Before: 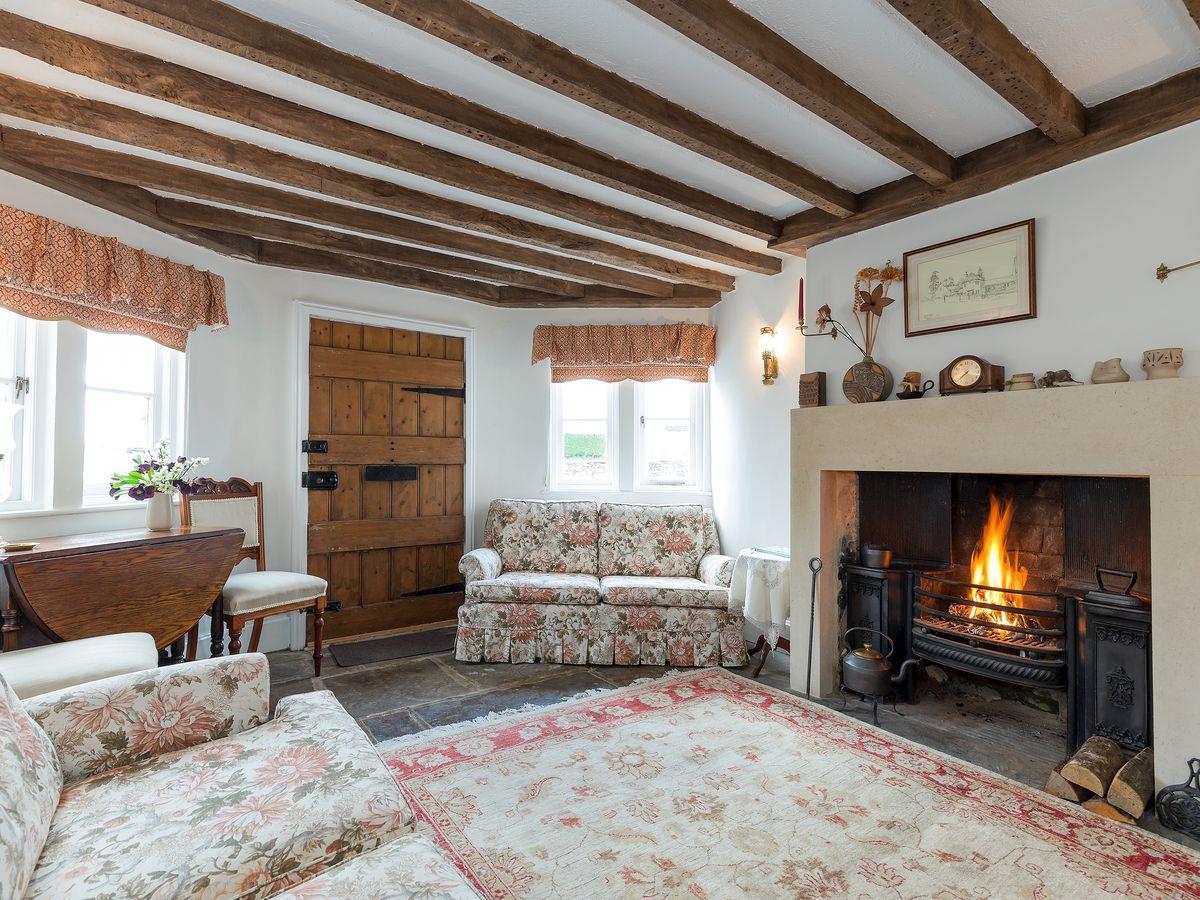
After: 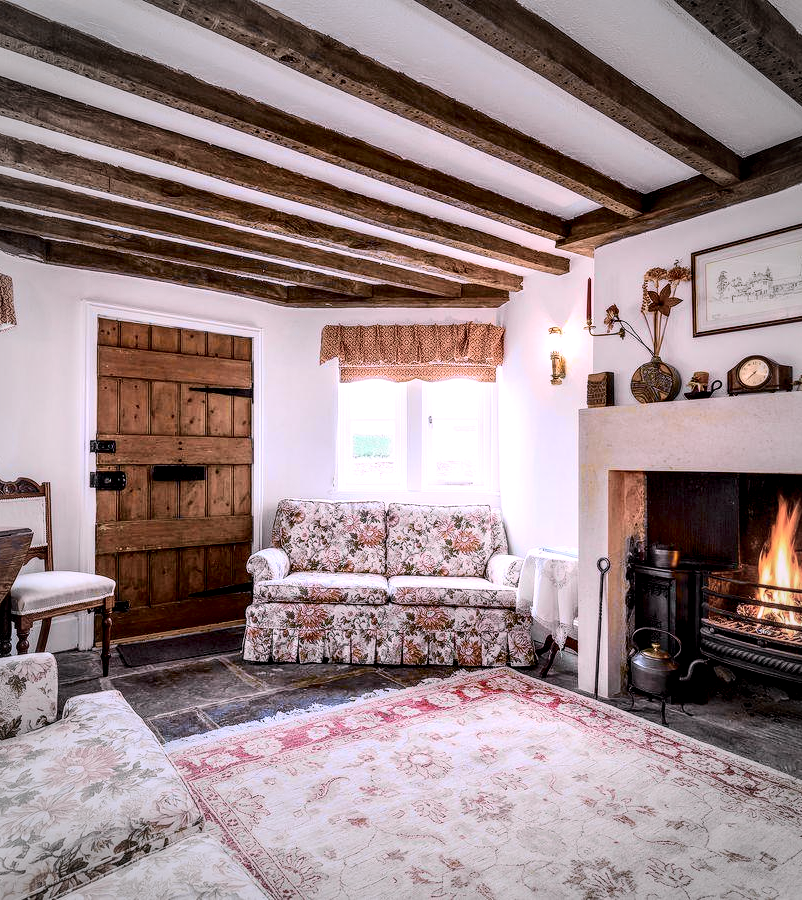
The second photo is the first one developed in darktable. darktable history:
white balance: red 1.042, blue 1.17
crop and rotate: left 17.732%, right 15.423%
tone curve: curves: ch0 [(0, 0.006) (0.184, 0.172) (0.405, 0.46) (0.456, 0.528) (0.634, 0.728) (0.877, 0.89) (0.984, 0.935)]; ch1 [(0, 0) (0.443, 0.43) (0.492, 0.495) (0.566, 0.582) (0.595, 0.606) (0.608, 0.609) (0.65, 0.677) (1, 1)]; ch2 [(0, 0) (0.33, 0.301) (0.421, 0.443) (0.447, 0.489) (0.492, 0.495) (0.537, 0.583) (0.586, 0.591) (0.663, 0.686) (1, 1)], color space Lab, independent channels, preserve colors none
vignetting: fall-off start 67.15%, brightness -0.442, saturation -0.691, width/height ratio 1.011, unbound false
local contrast: highlights 65%, shadows 54%, detail 169%, midtone range 0.514
